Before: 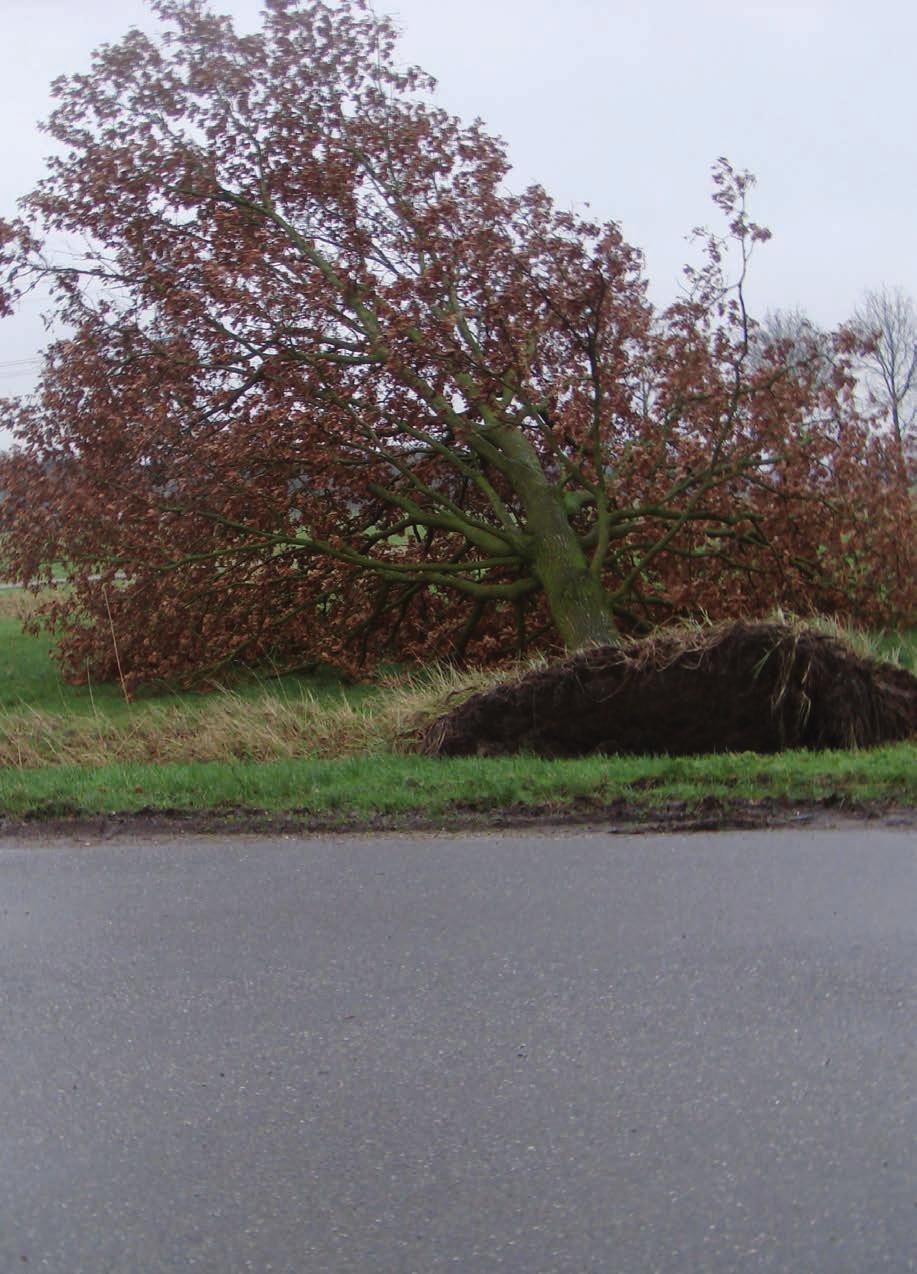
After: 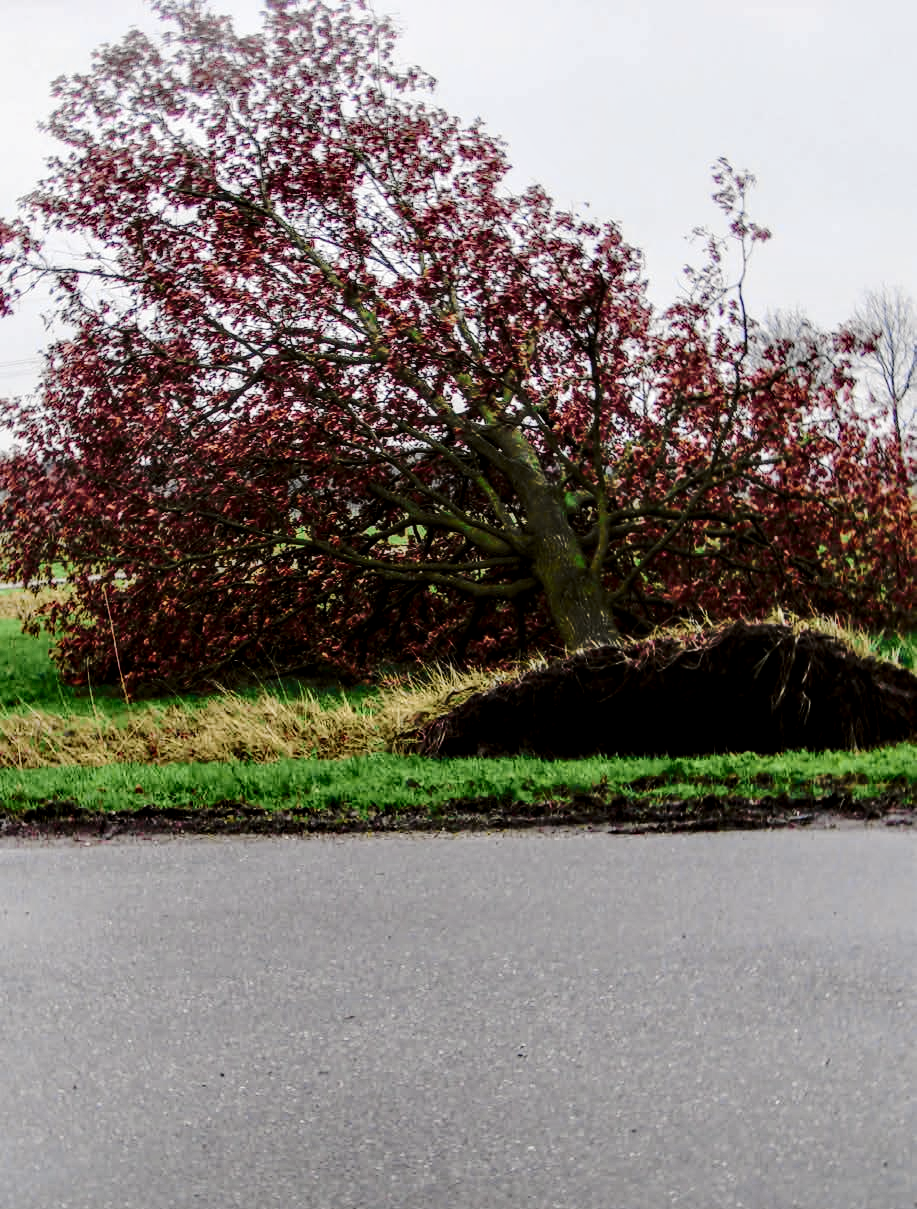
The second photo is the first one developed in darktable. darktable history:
local contrast: detail 153%
crop and rotate: top 0.01%, bottom 5.092%
base curve: curves: ch0 [(0, 0) (0.073, 0.04) (0.157, 0.139) (0.492, 0.492) (0.758, 0.758) (1, 1)], preserve colors none
exposure: exposure 0.126 EV, compensate highlight preservation false
tone curve: curves: ch0 [(0.014, 0) (0.13, 0.09) (0.227, 0.211) (0.33, 0.395) (0.494, 0.615) (0.662, 0.76) (0.795, 0.846) (1, 0.969)]; ch1 [(0, 0) (0.366, 0.367) (0.447, 0.416) (0.473, 0.484) (0.504, 0.502) (0.525, 0.518) (0.564, 0.601) (0.634, 0.66) (0.746, 0.804) (1, 1)]; ch2 [(0, 0) (0.333, 0.346) (0.375, 0.375) (0.424, 0.43) (0.476, 0.498) (0.496, 0.505) (0.517, 0.522) (0.548, 0.548) (0.579, 0.618) (0.651, 0.674) (0.688, 0.728) (1, 1)], color space Lab, independent channels, preserve colors none
